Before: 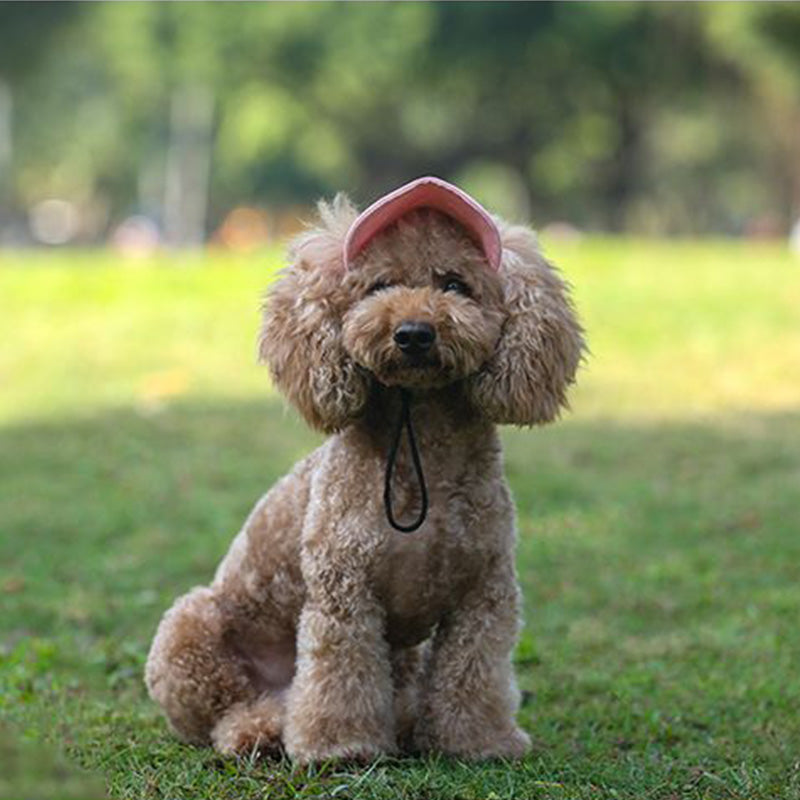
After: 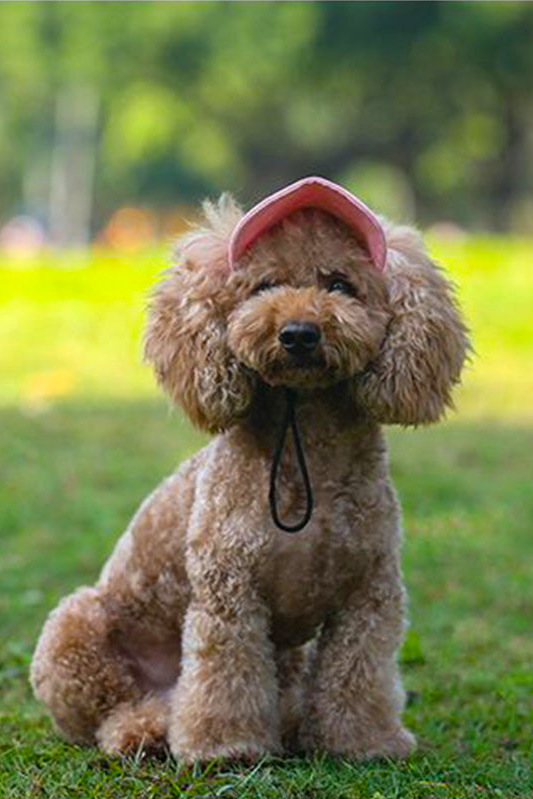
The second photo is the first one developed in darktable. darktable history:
color balance rgb: perceptual saturation grading › global saturation 25%, global vibrance 20%
crop and rotate: left 14.385%, right 18.948%
